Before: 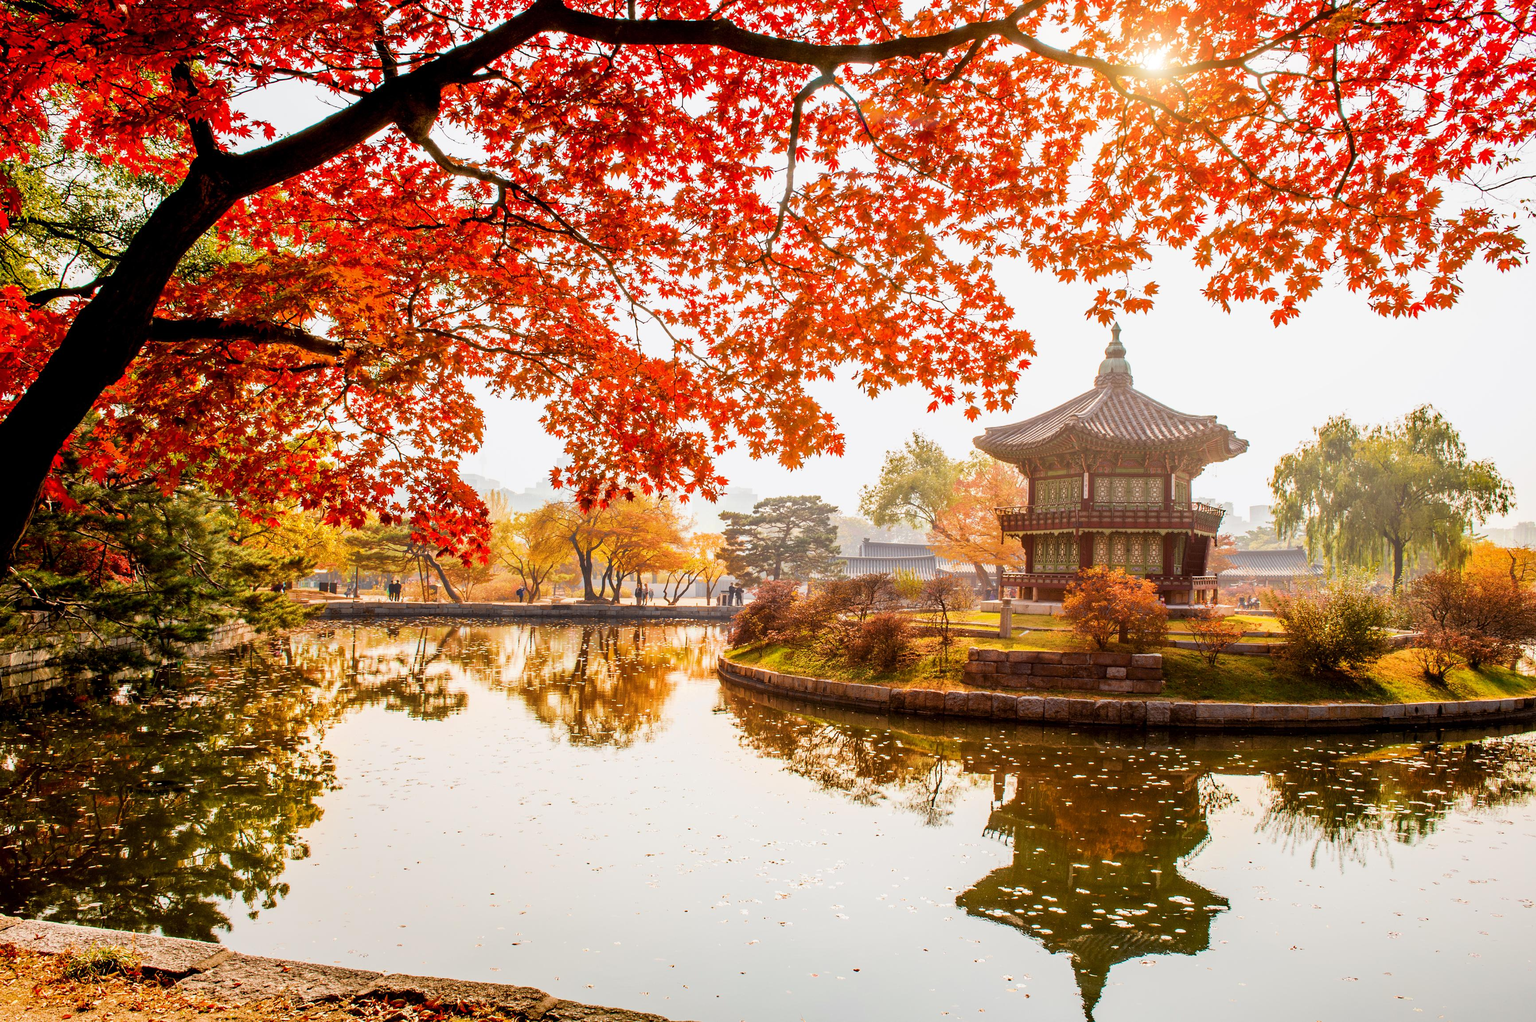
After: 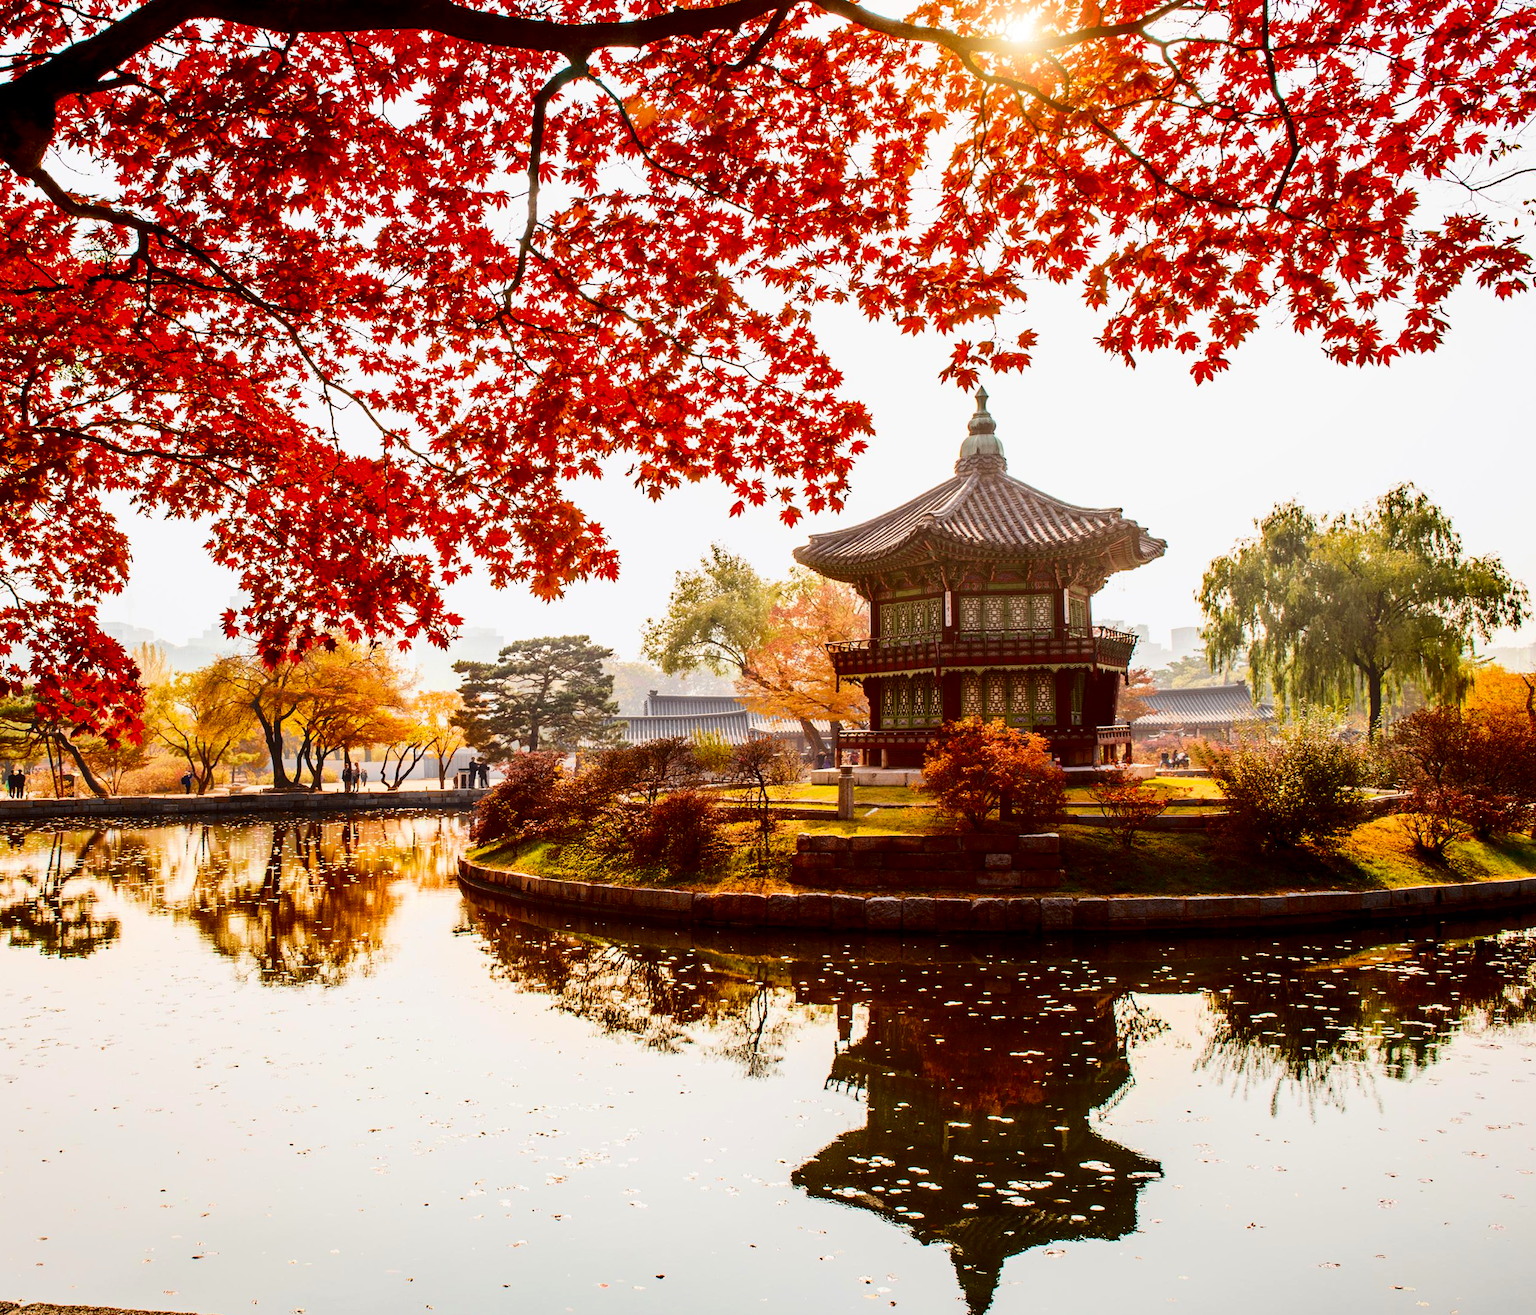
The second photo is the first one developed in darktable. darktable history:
crop and rotate: left 24.6%
contrast brightness saturation: contrast 0.24, brightness -0.24, saturation 0.14
rotate and perspective: rotation -2°, crop left 0.022, crop right 0.978, crop top 0.049, crop bottom 0.951
